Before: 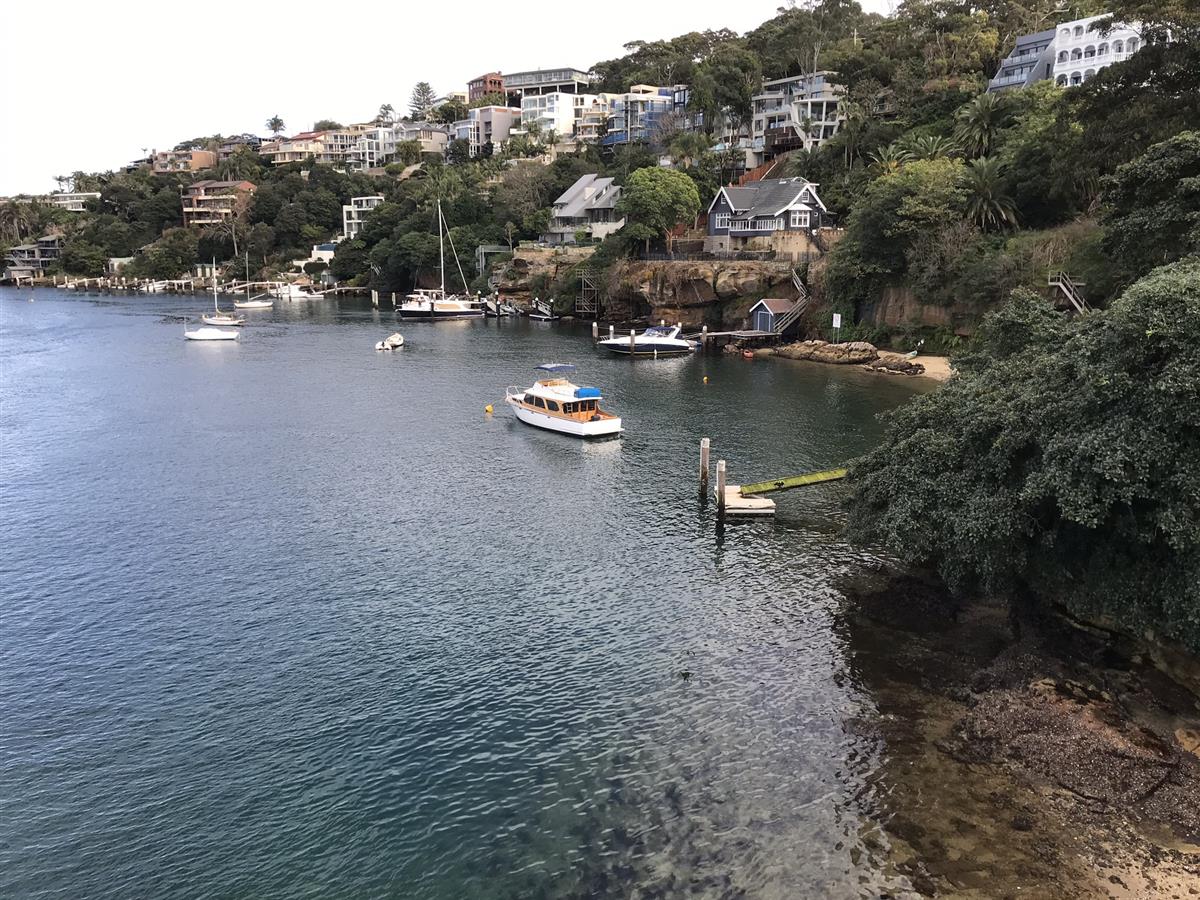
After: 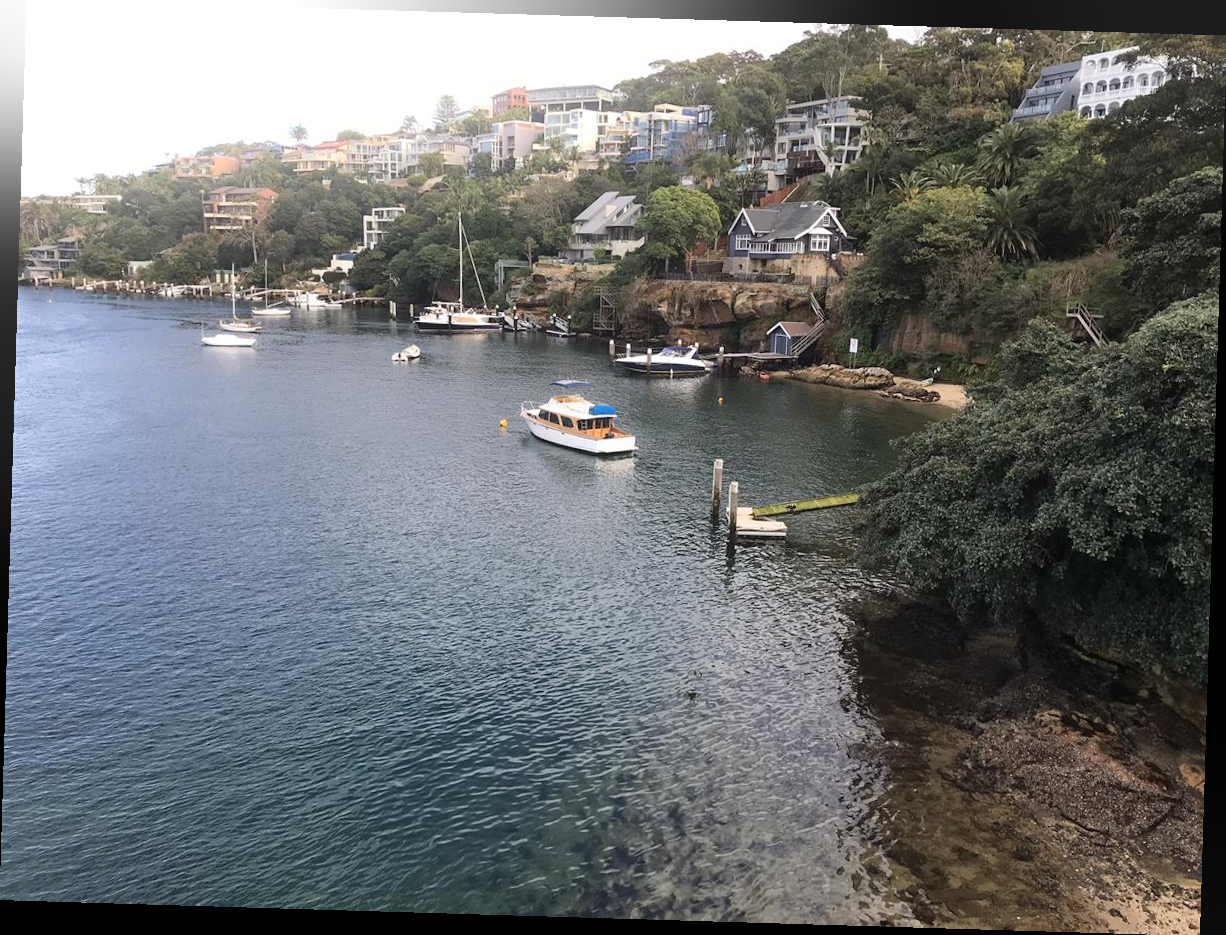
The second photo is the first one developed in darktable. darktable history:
bloom: on, module defaults
color zones: curves: ch0 [(0, 0.5) (0.143, 0.5) (0.286, 0.5) (0.429, 0.495) (0.571, 0.437) (0.714, 0.44) (0.857, 0.496) (1, 0.5)]
rotate and perspective: rotation 1.72°, automatic cropping off
